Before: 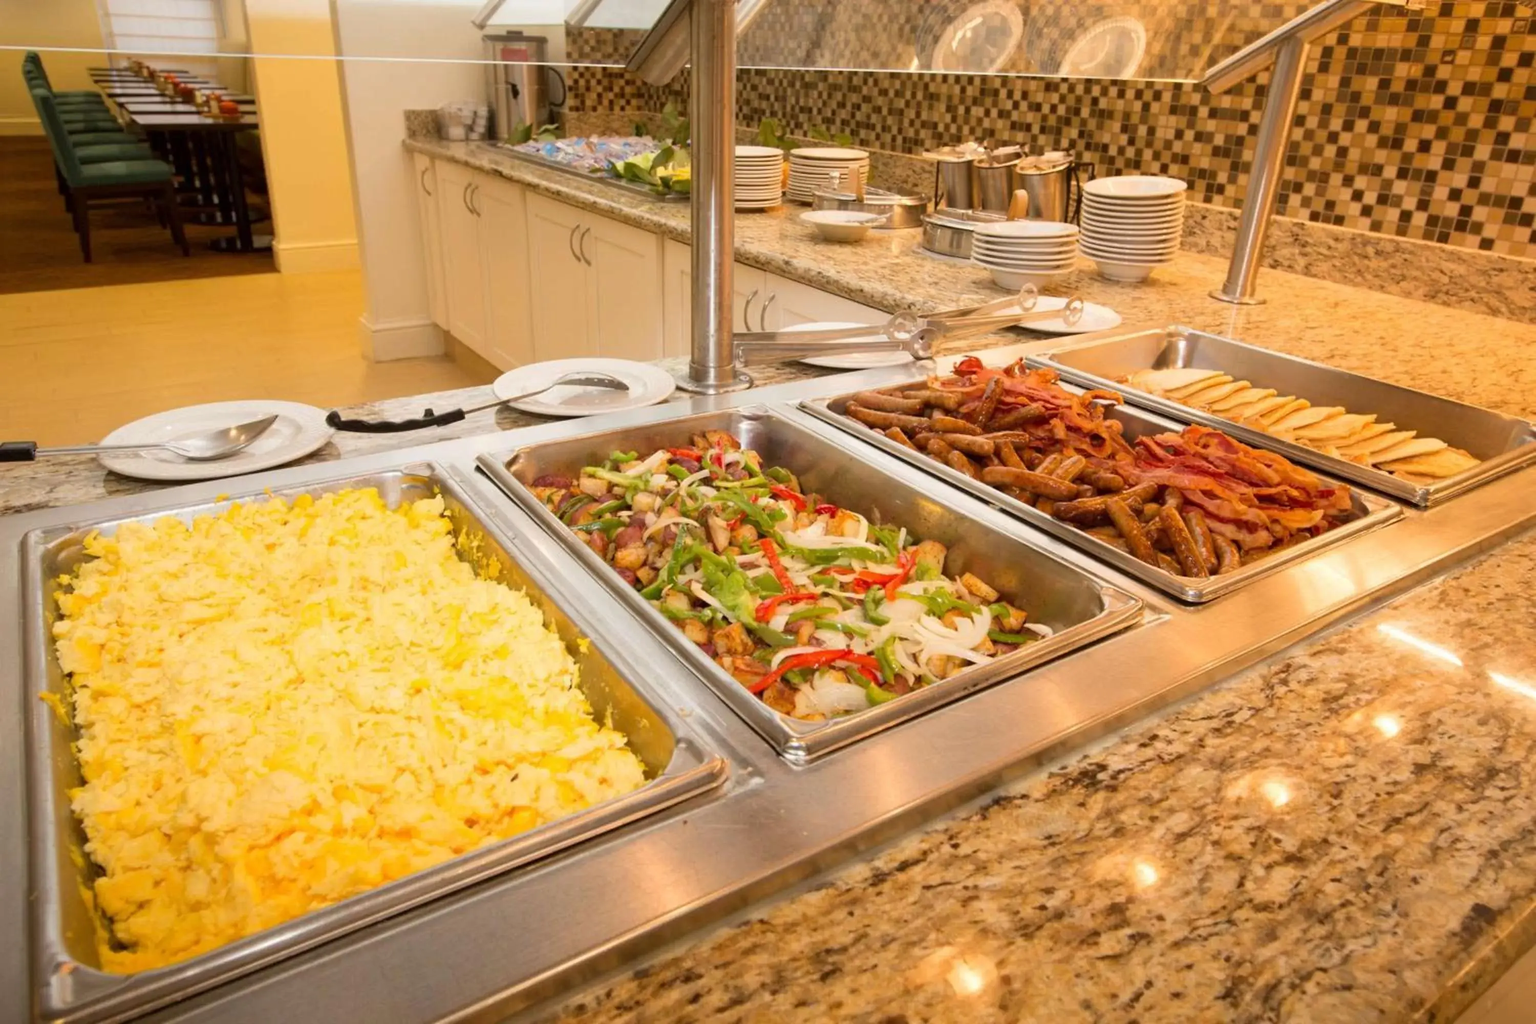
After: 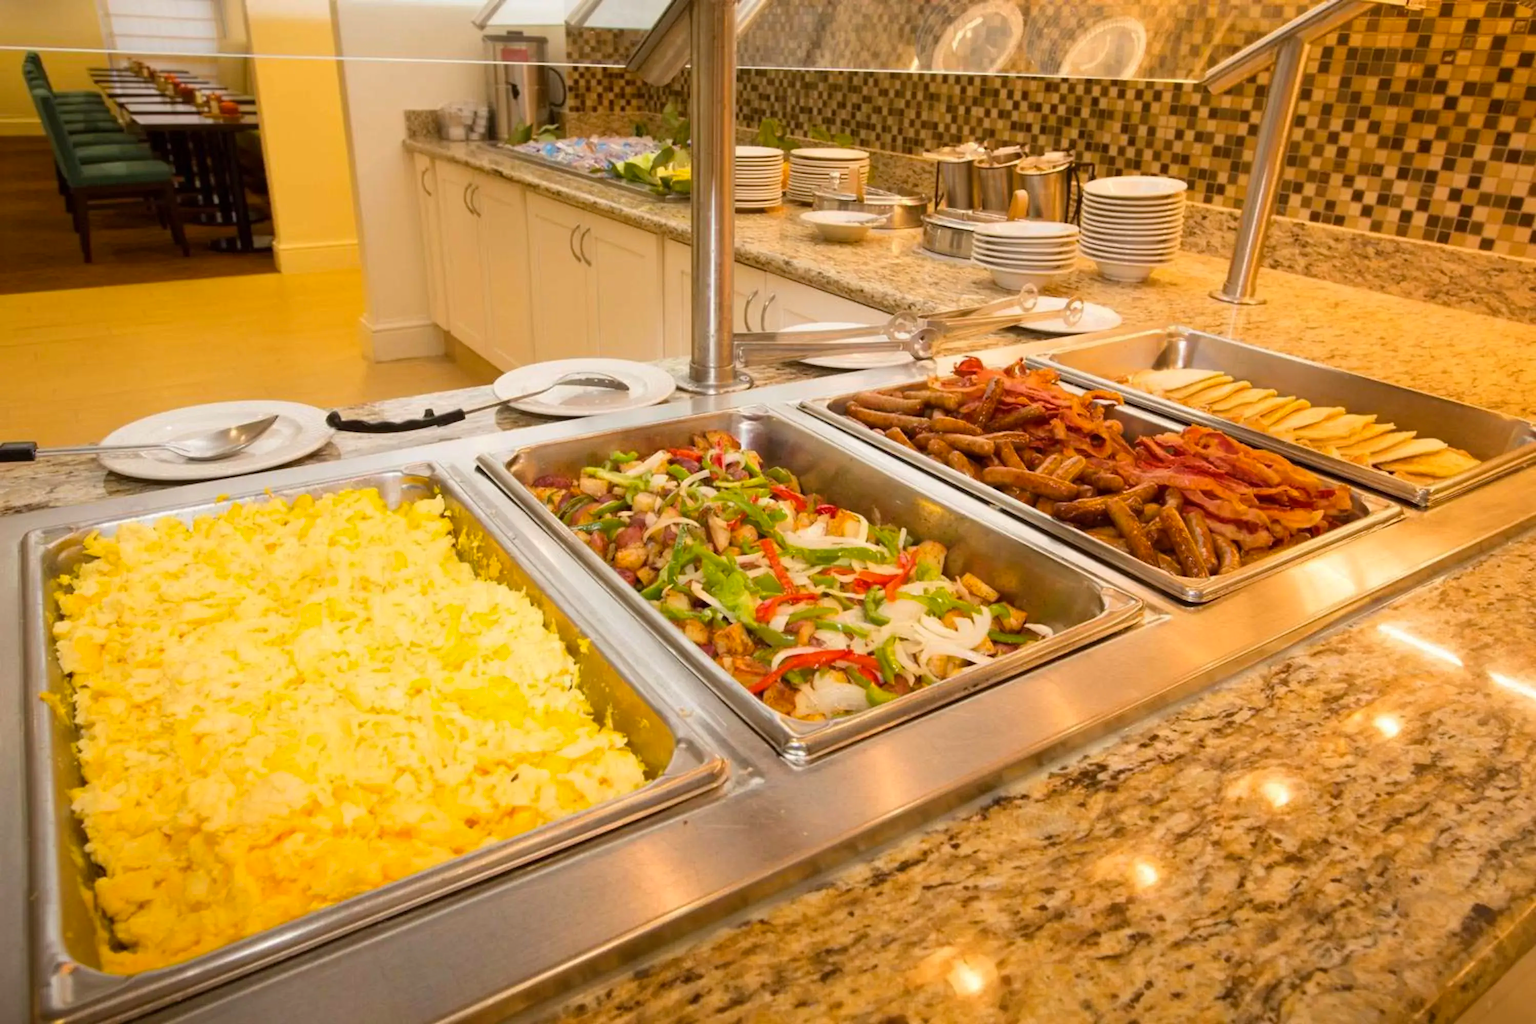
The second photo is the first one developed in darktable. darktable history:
color balance rgb: linear chroma grading › global chroma 9.853%, perceptual saturation grading › global saturation 3.612%
